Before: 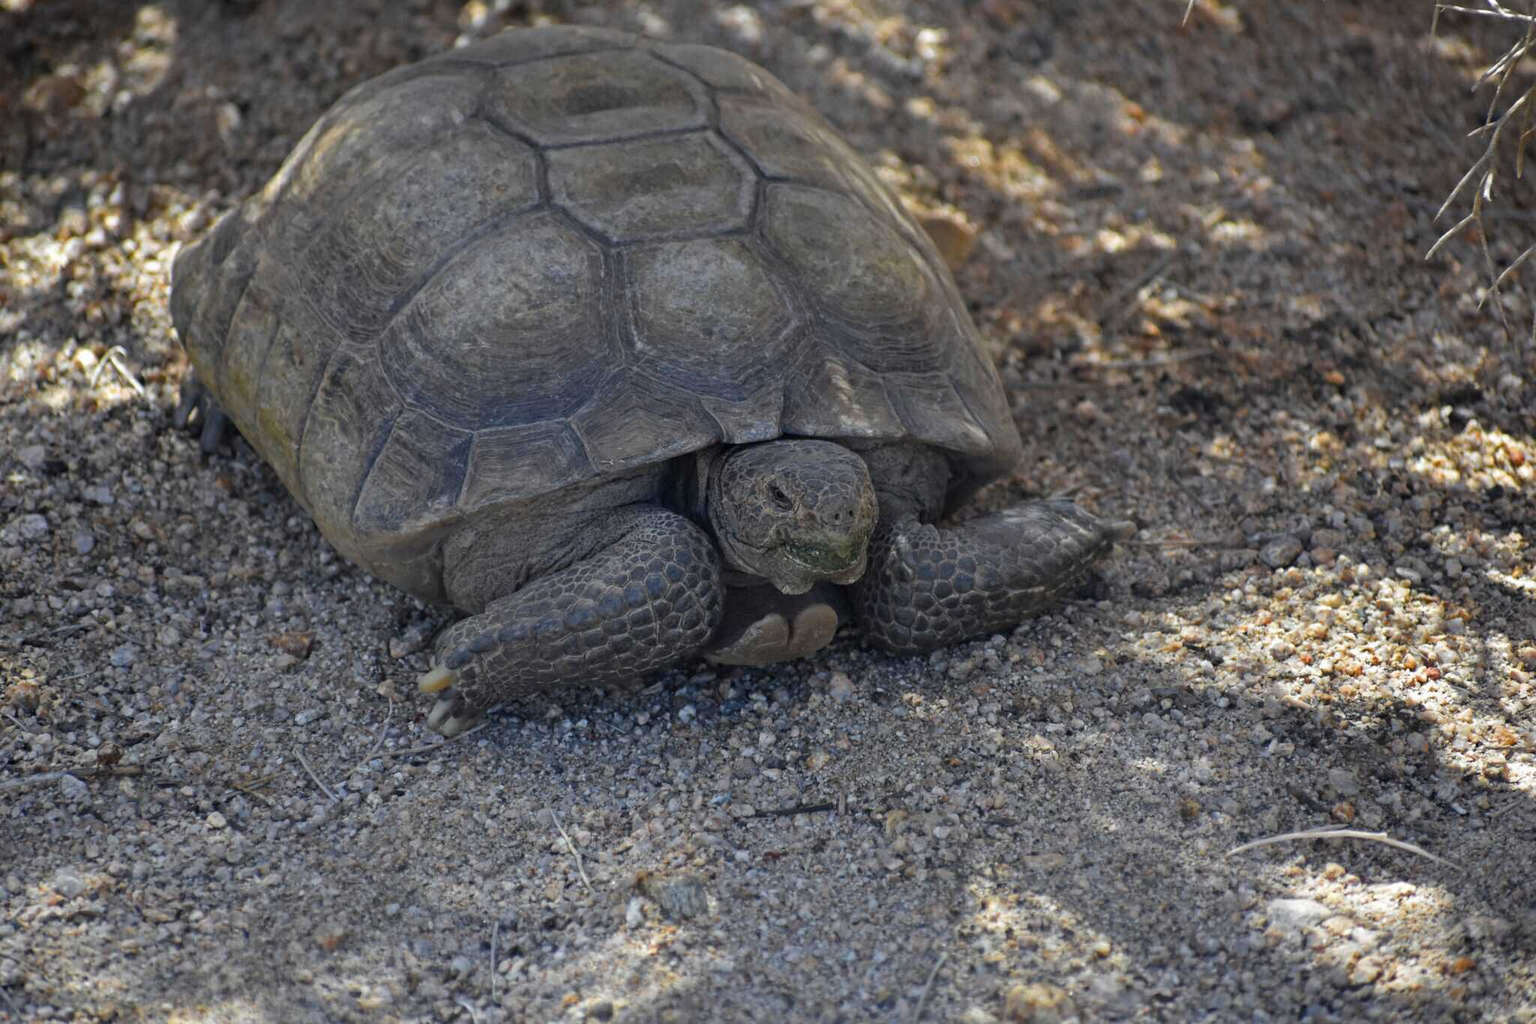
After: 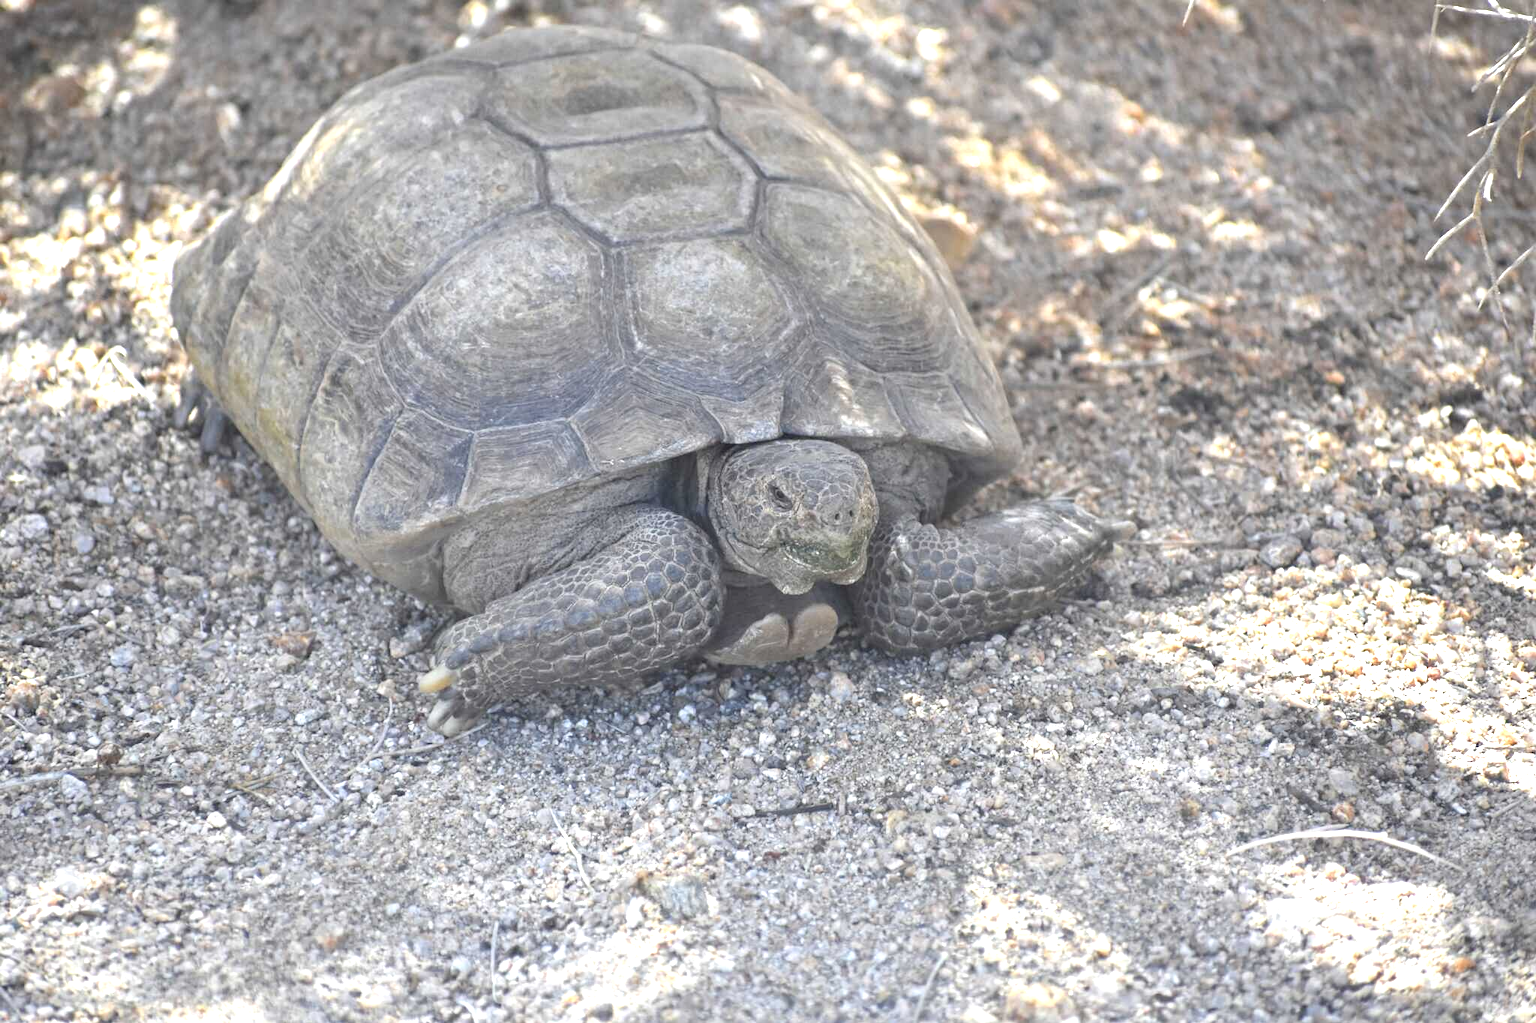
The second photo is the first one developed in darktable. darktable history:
contrast brightness saturation: contrast -0.26, saturation -0.427
exposure: exposure 2.238 EV, compensate highlight preservation false
